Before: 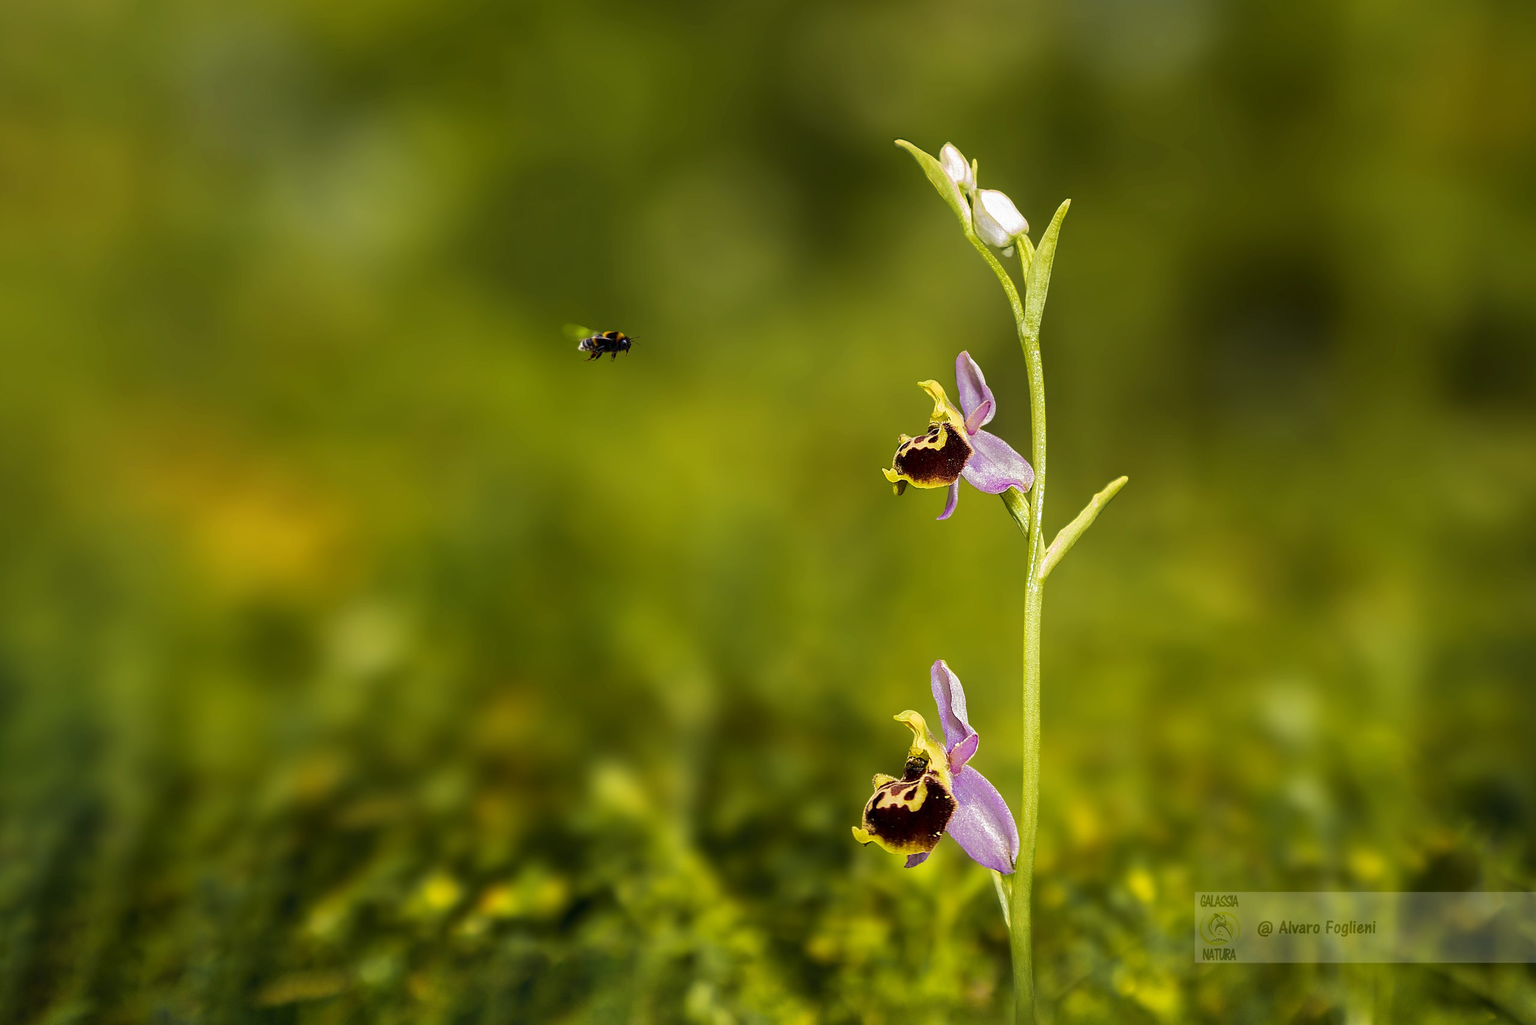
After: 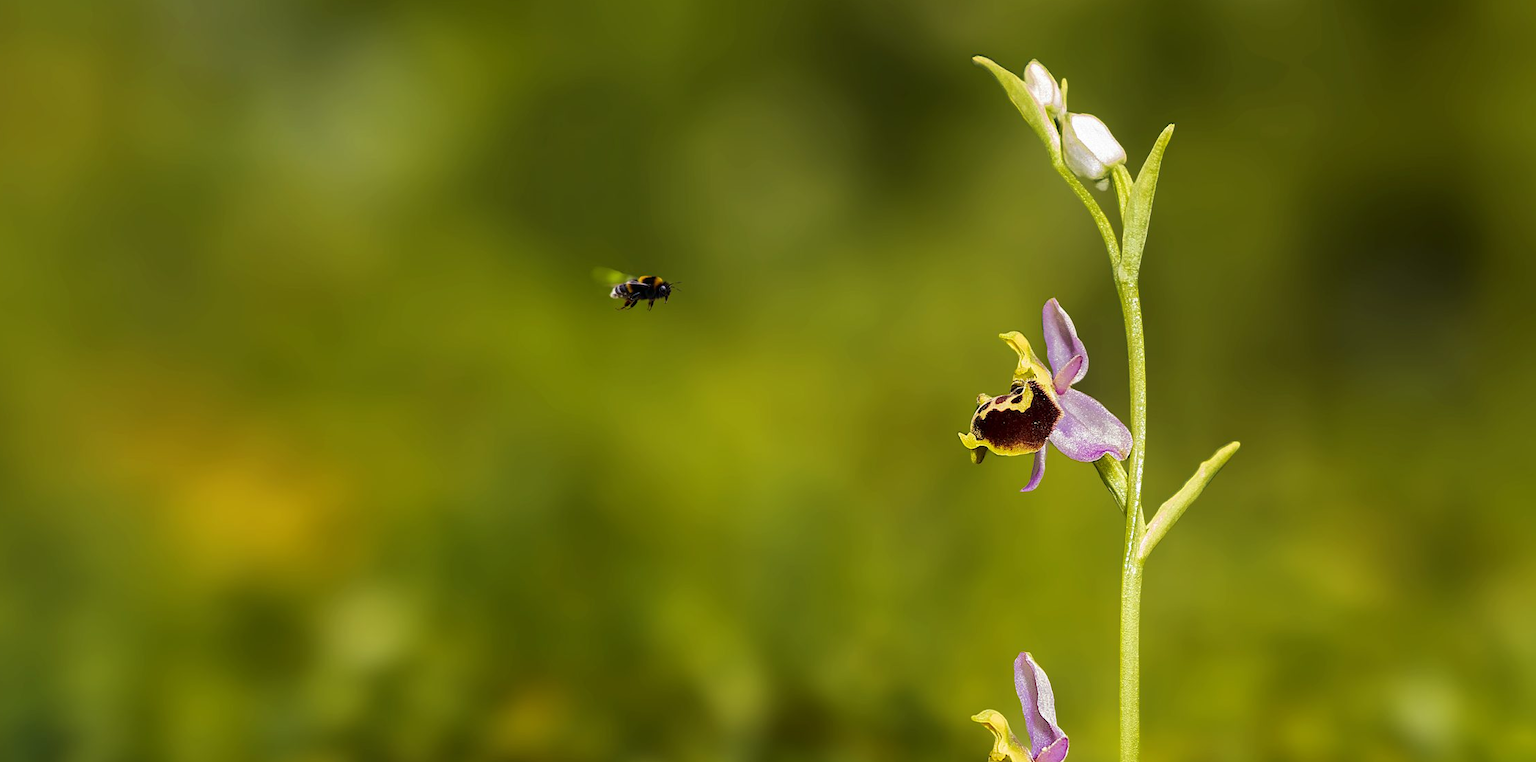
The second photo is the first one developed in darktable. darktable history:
crop: left 3.004%, top 8.885%, right 9.656%, bottom 26.103%
